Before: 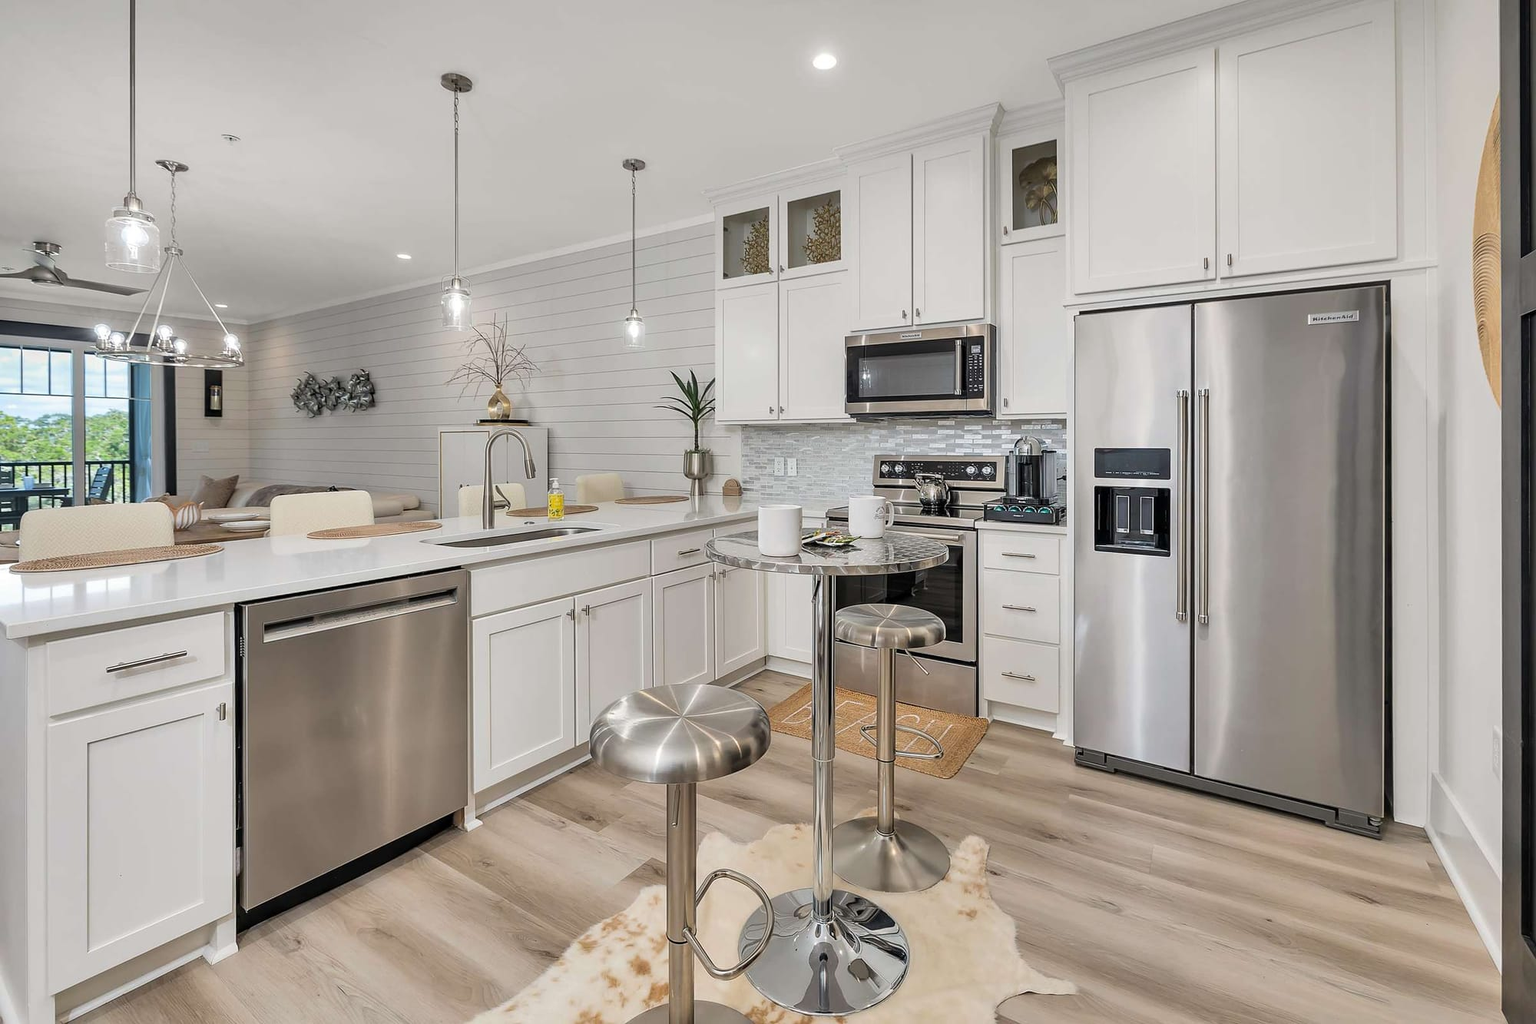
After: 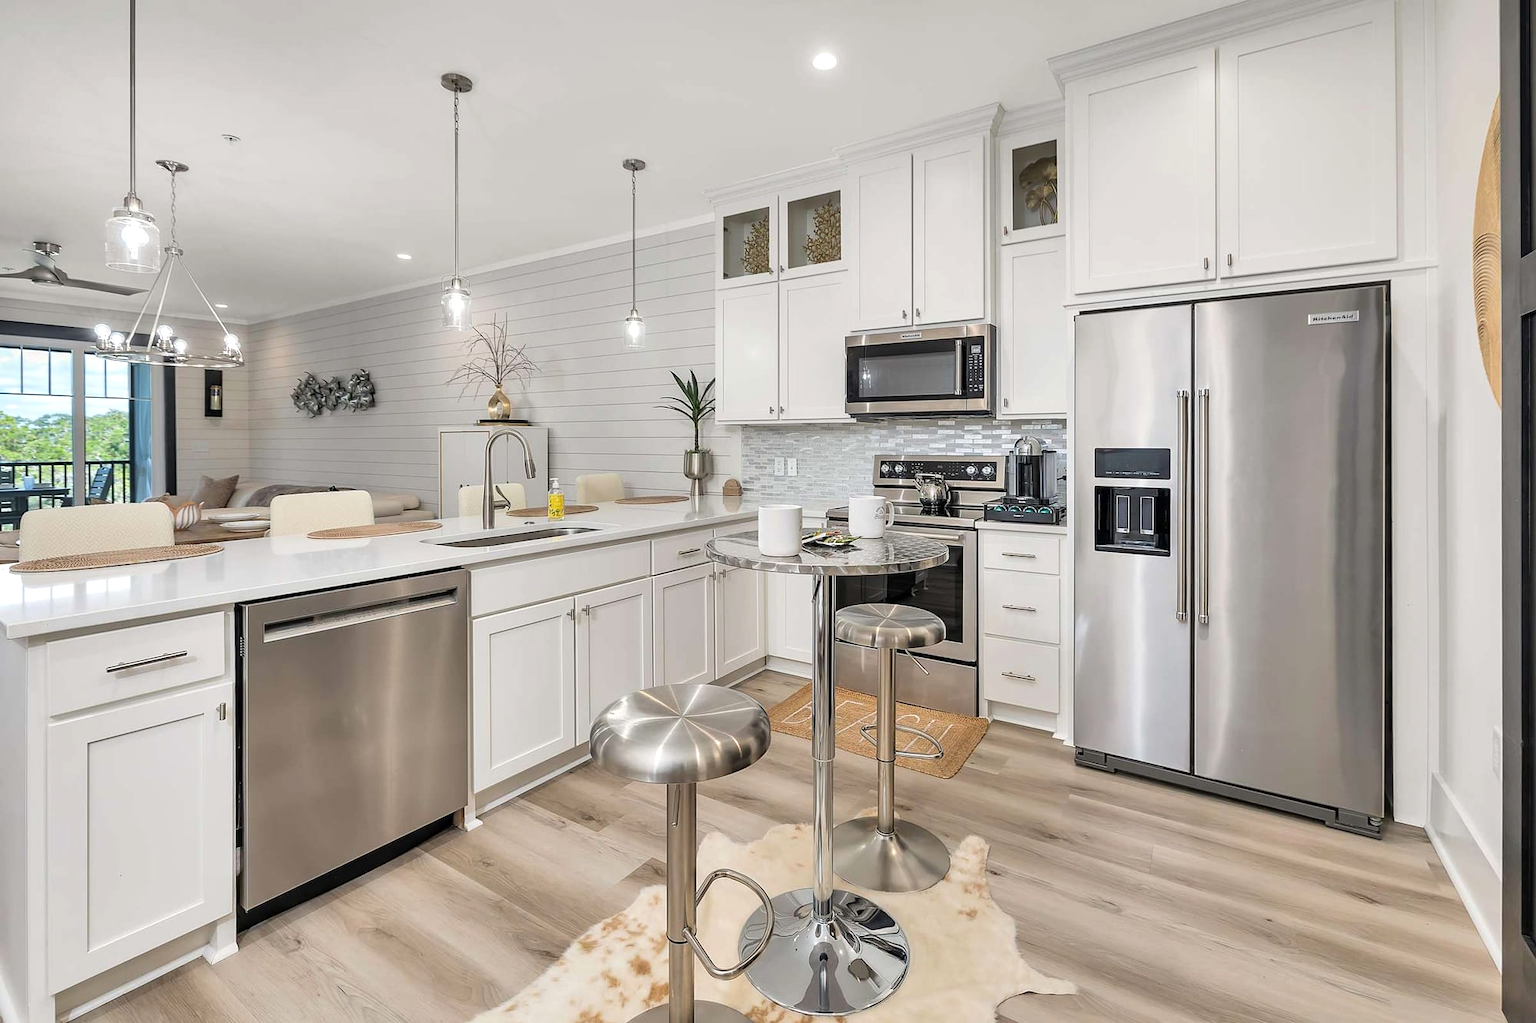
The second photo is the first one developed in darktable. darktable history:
exposure: exposure 0.217 EV, compensate highlight preservation false
